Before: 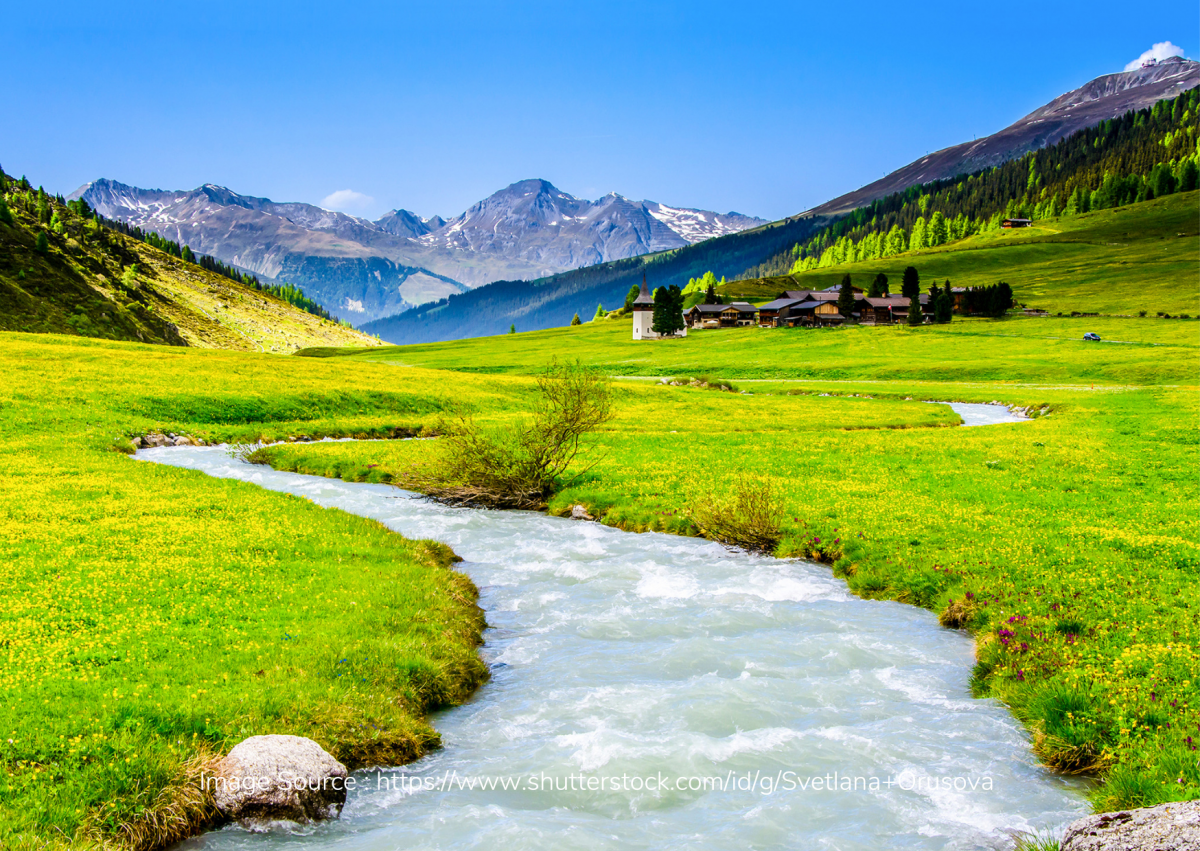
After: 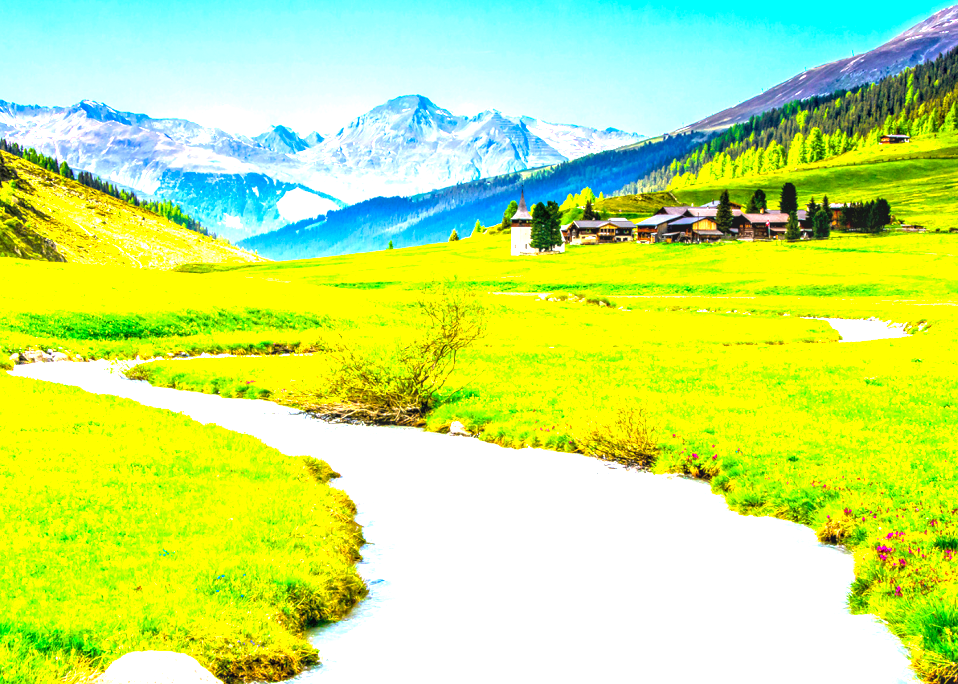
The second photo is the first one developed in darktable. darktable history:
exposure: black level correction 0.001, exposure 1.736 EV, compensate highlight preservation false
contrast brightness saturation: brightness 0.088, saturation 0.192
local contrast: on, module defaults
crop and rotate: left 10.23%, top 9.897%, right 9.91%, bottom 9.715%
